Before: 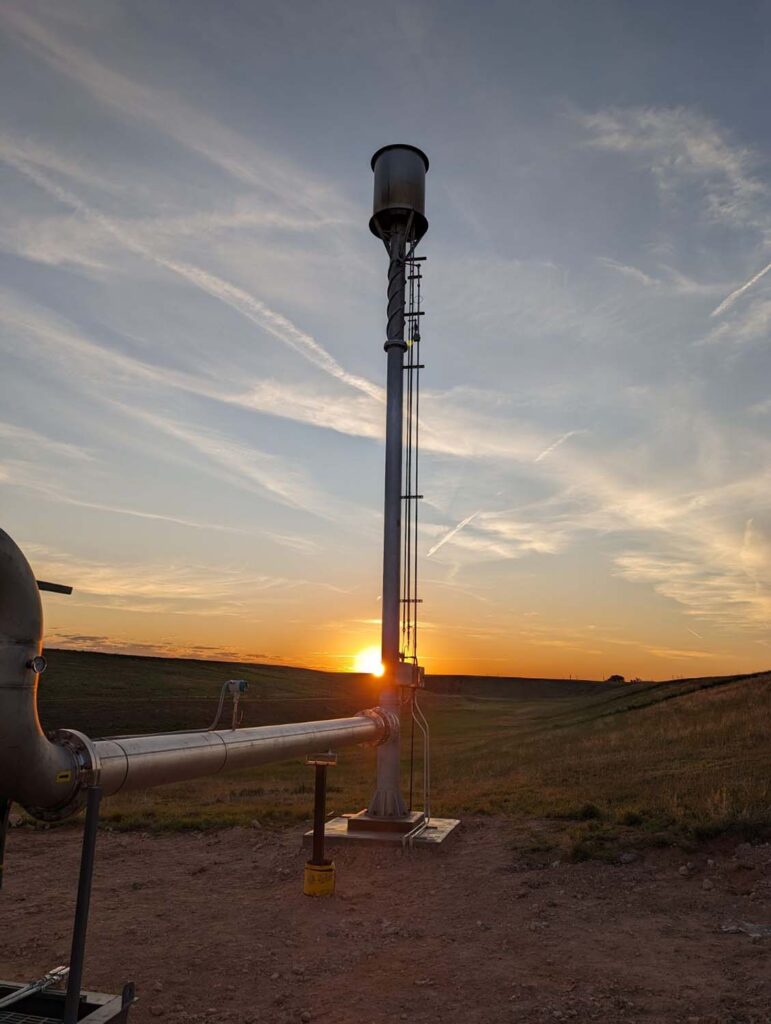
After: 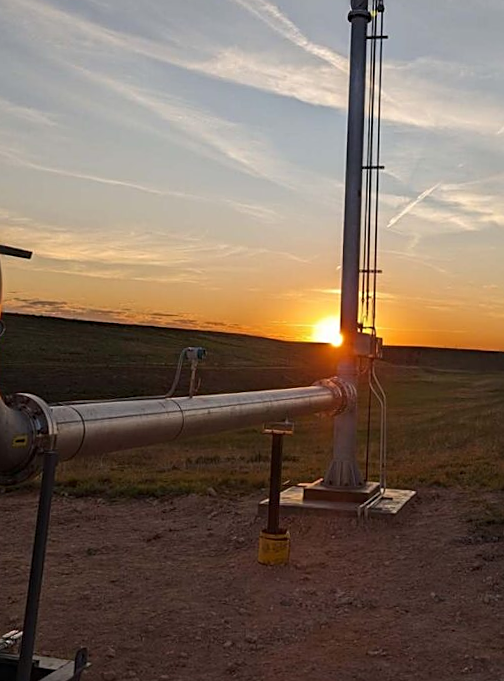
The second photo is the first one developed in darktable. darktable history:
sharpen: on, module defaults
crop and rotate: angle -1°, left 4.043%, top 31.864%, right 29.055%
